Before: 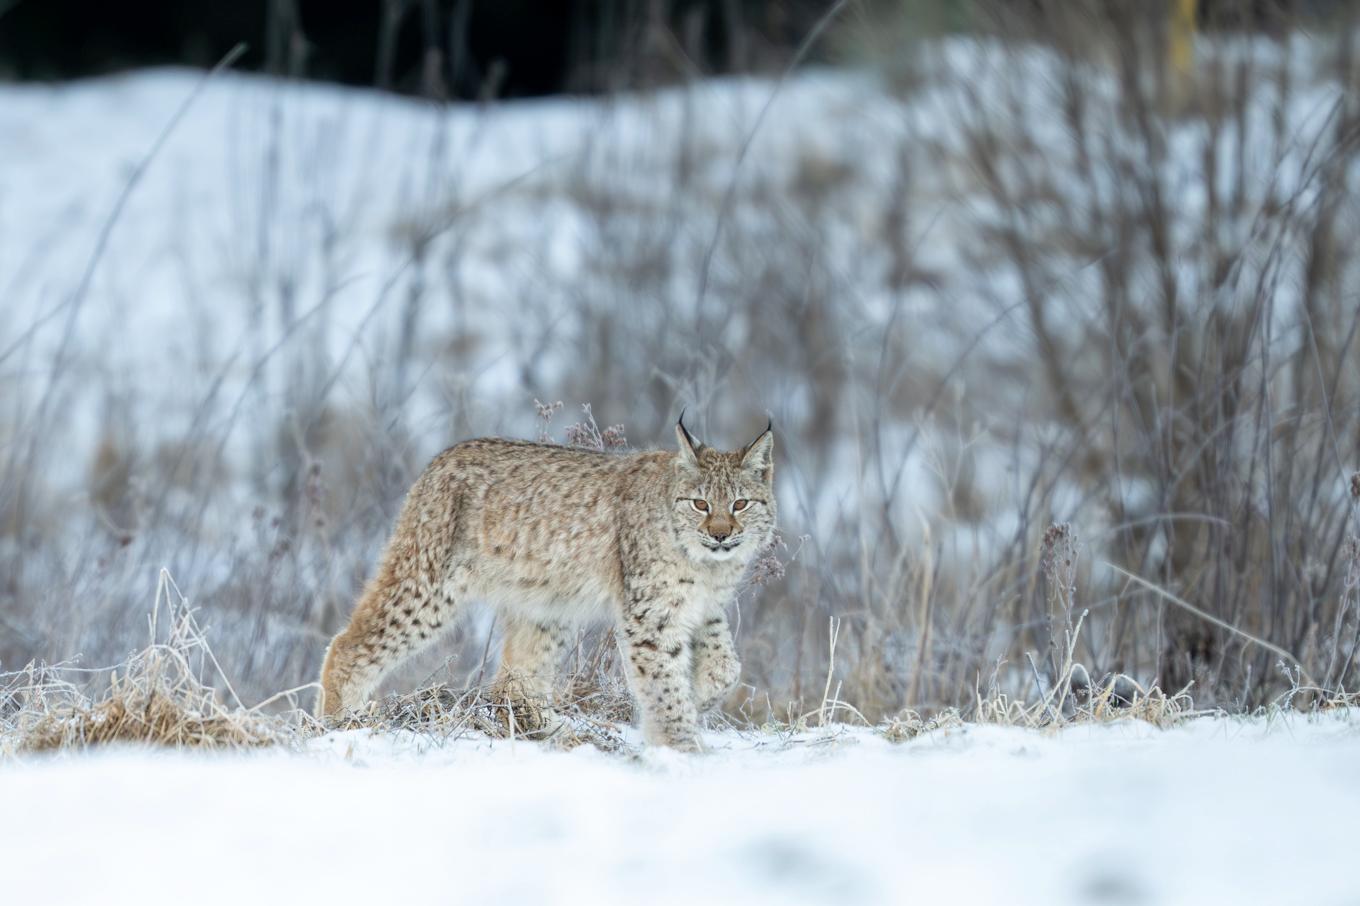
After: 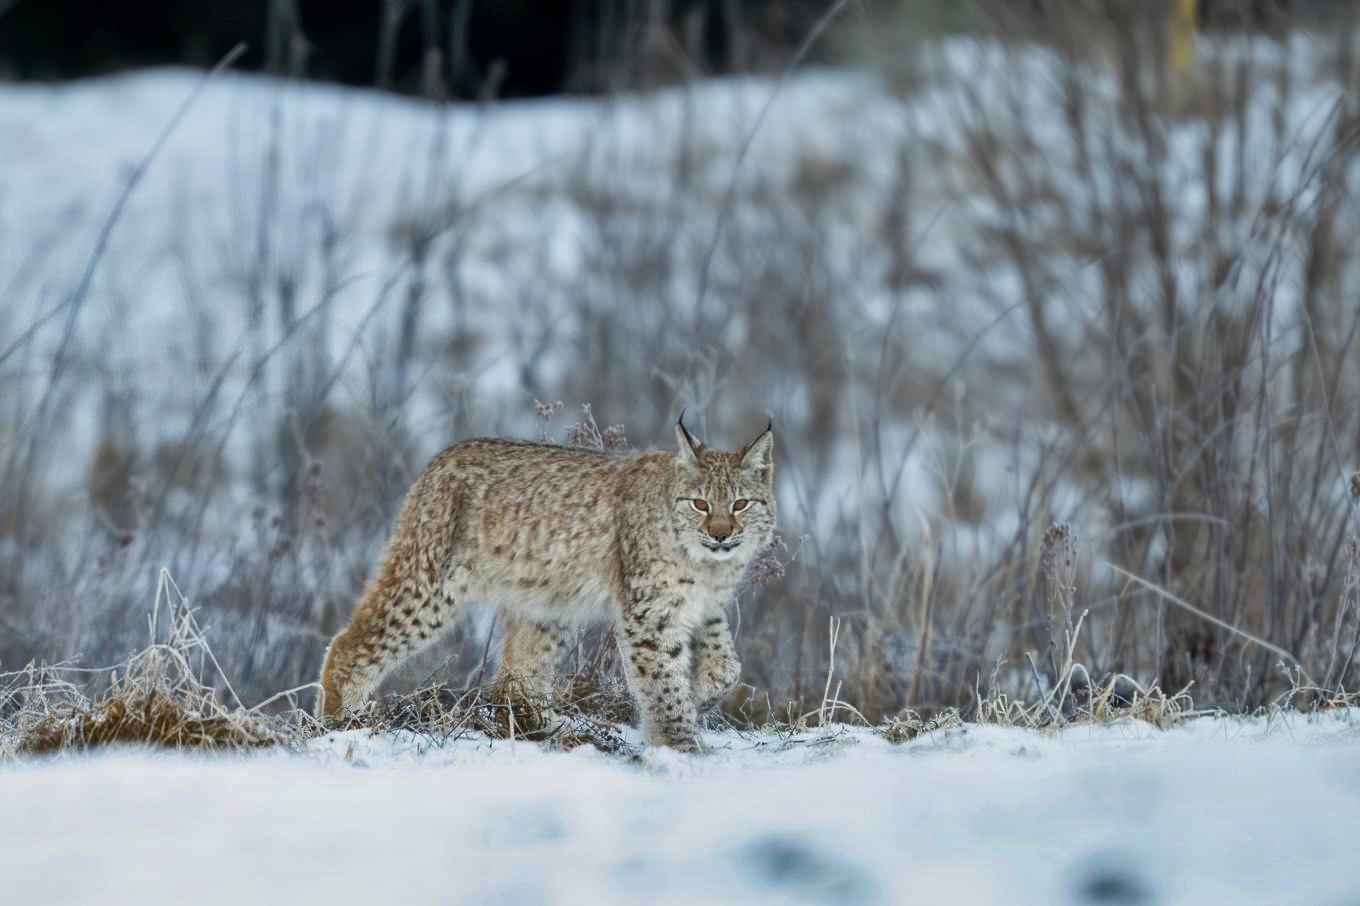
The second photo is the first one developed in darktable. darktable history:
shadows and highlights: white point adjustment -3.75, highlights -63.3, highlights color adjustment 89.46%, soften with gaussian
